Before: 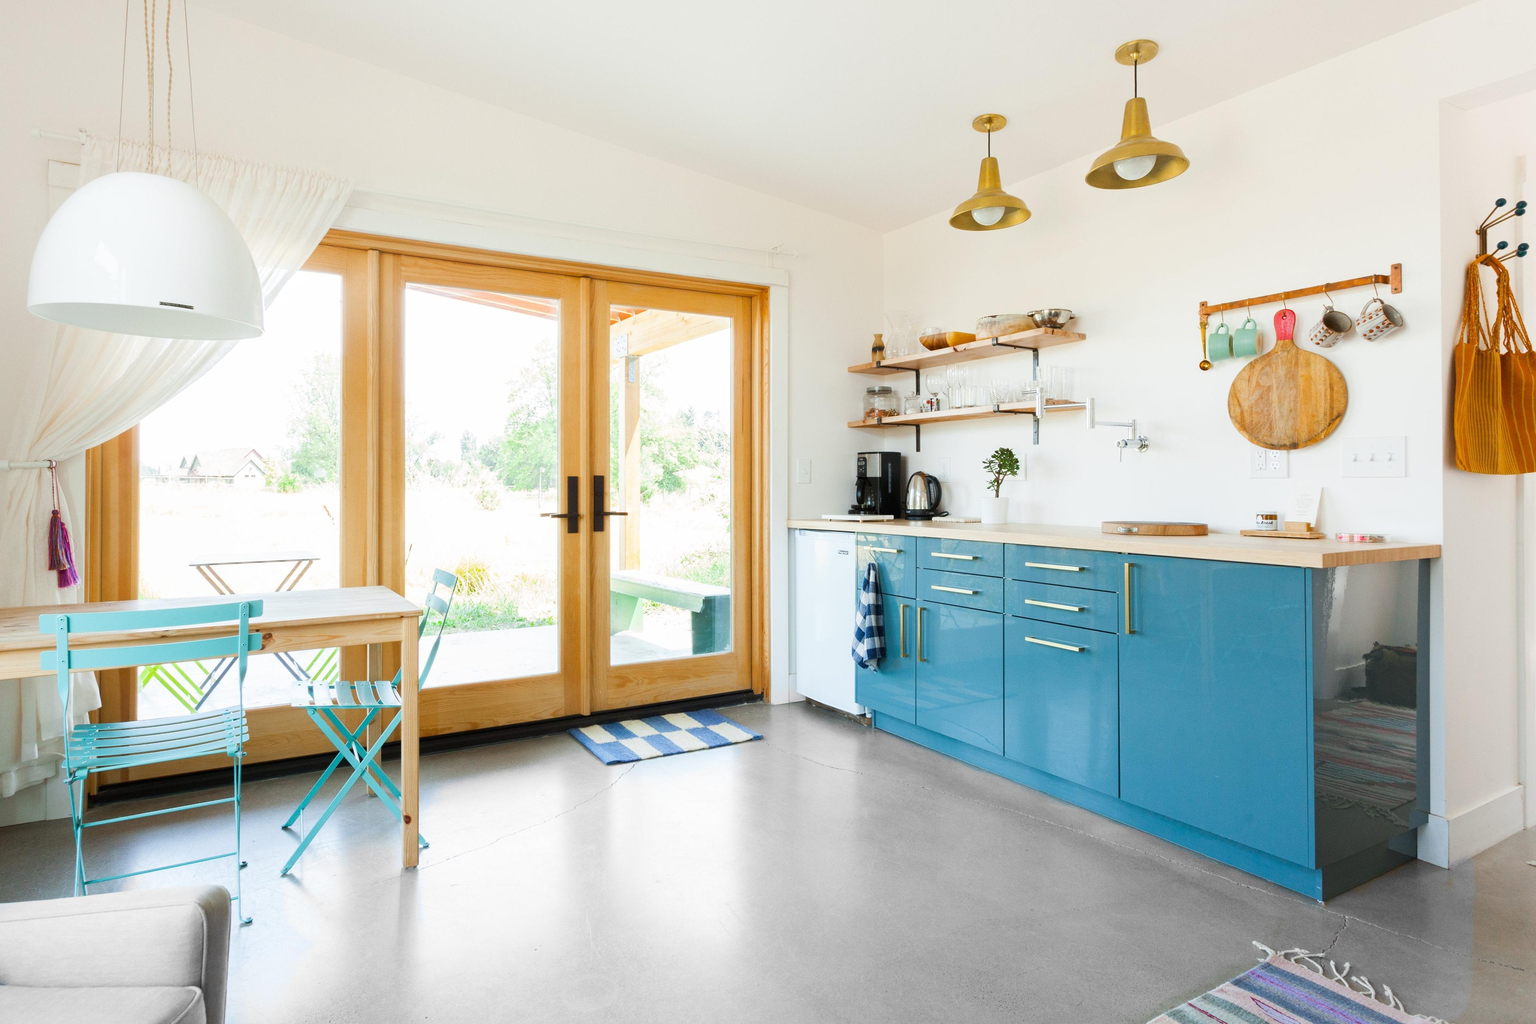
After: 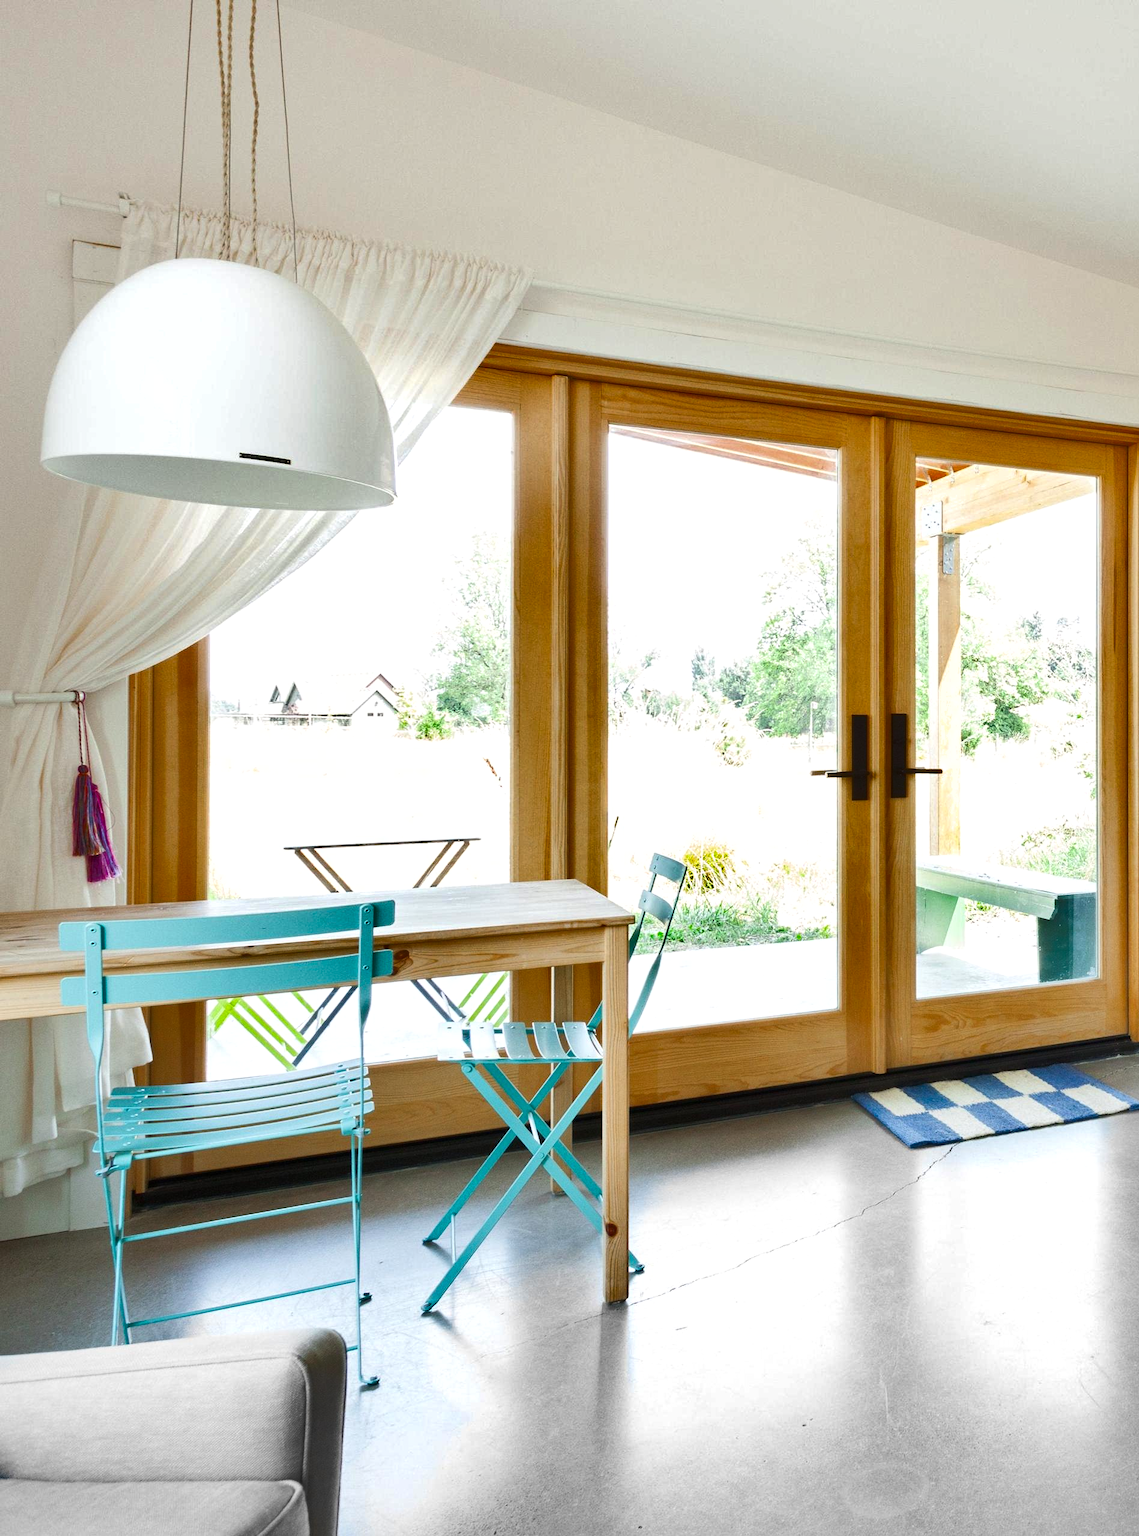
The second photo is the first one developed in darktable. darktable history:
tone equalizer: on, module defaults
shadows and highlights: radius 119.05, shadows 41.91, highlights -61.75, soften with gaussian
crop and rotate: left 0.023%, top 0%, right 50.548%
exposure: exposure 0.125 EV, compensate highlight preservation false
